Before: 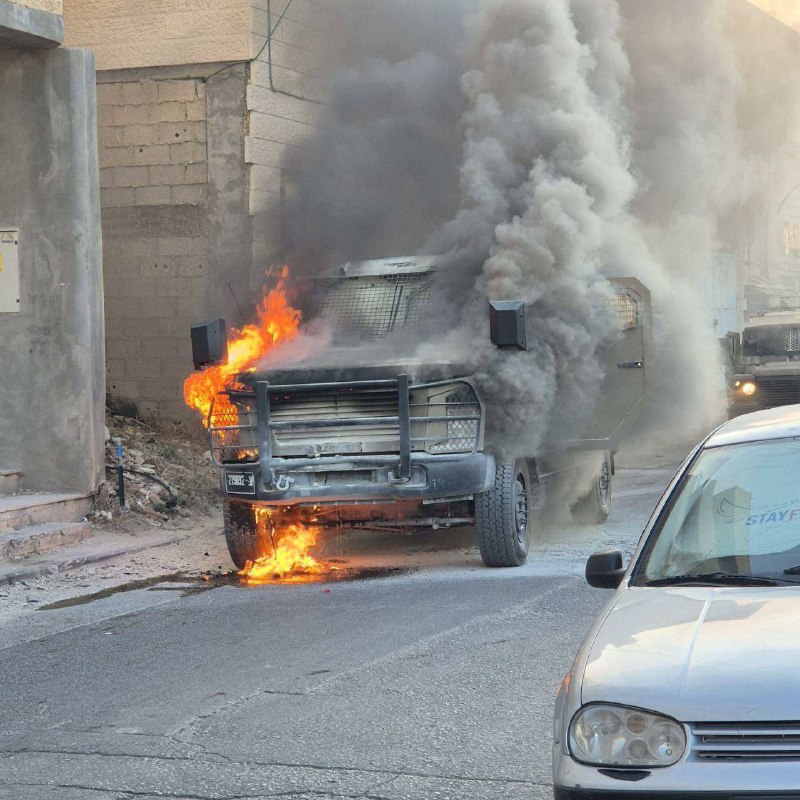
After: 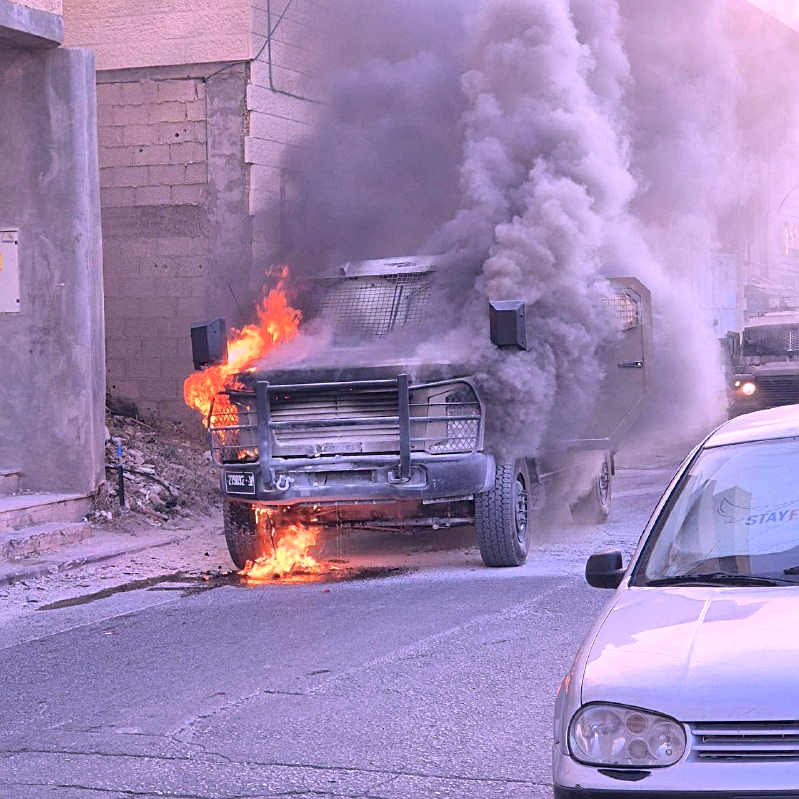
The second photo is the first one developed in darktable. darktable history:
white balance: red 1.045, blue 0.932
color calibration: output R [1.107, -0.012, -0.003, 0], output B [0, 0, 1.308, 0], illuminant custom, x 0.389, y 0.387, temperature 3838.64 K
sharpen: on, module defaults
